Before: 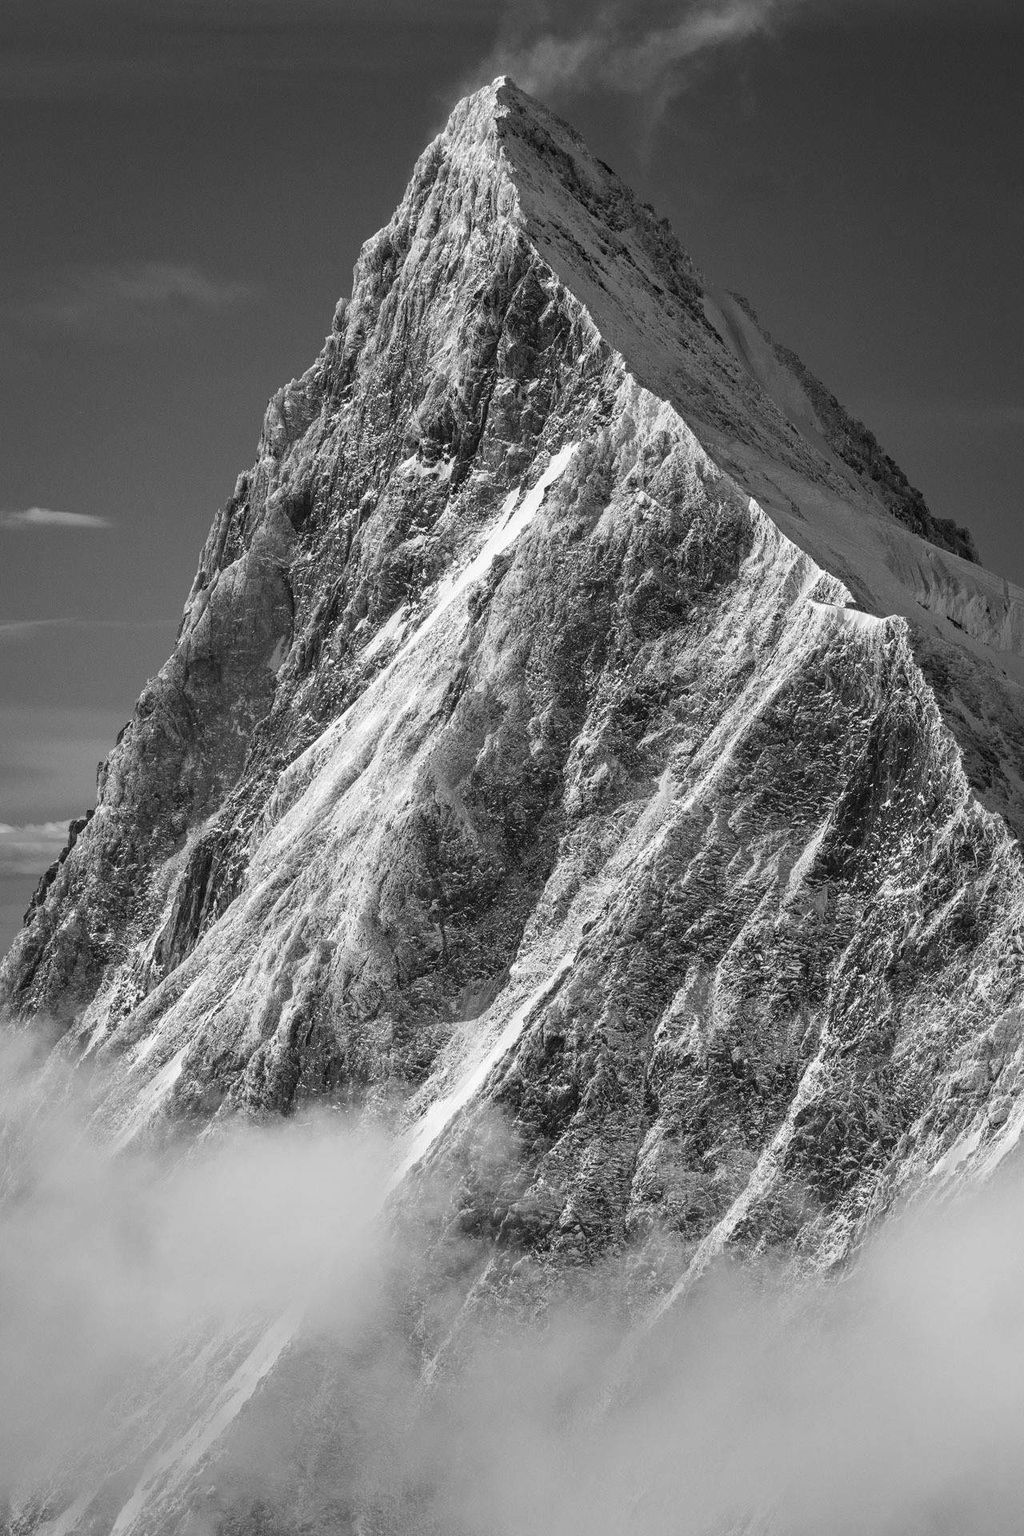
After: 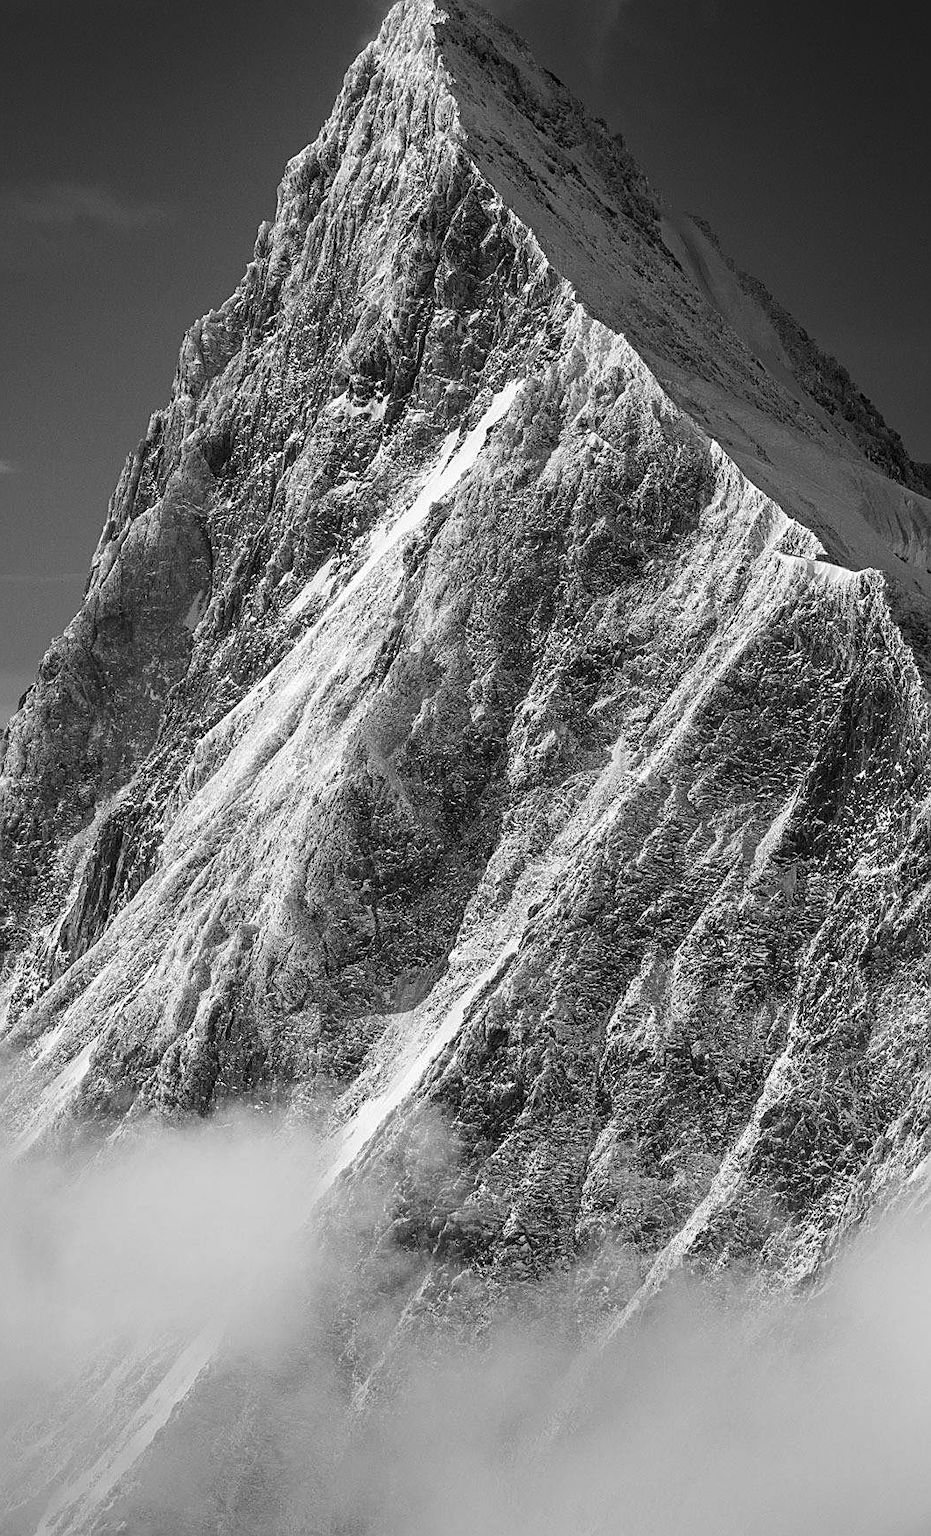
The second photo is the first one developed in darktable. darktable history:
velvia: on, module defaults
sharpen: on, module defaults
shadows and highlights: shadows -69.47, highlights 34.59, soften with gaussian
crop: left 9.82%, top 6.27%, right 7.03%, bottom 2.34%
levels: levels [0, 0.499, 1]
